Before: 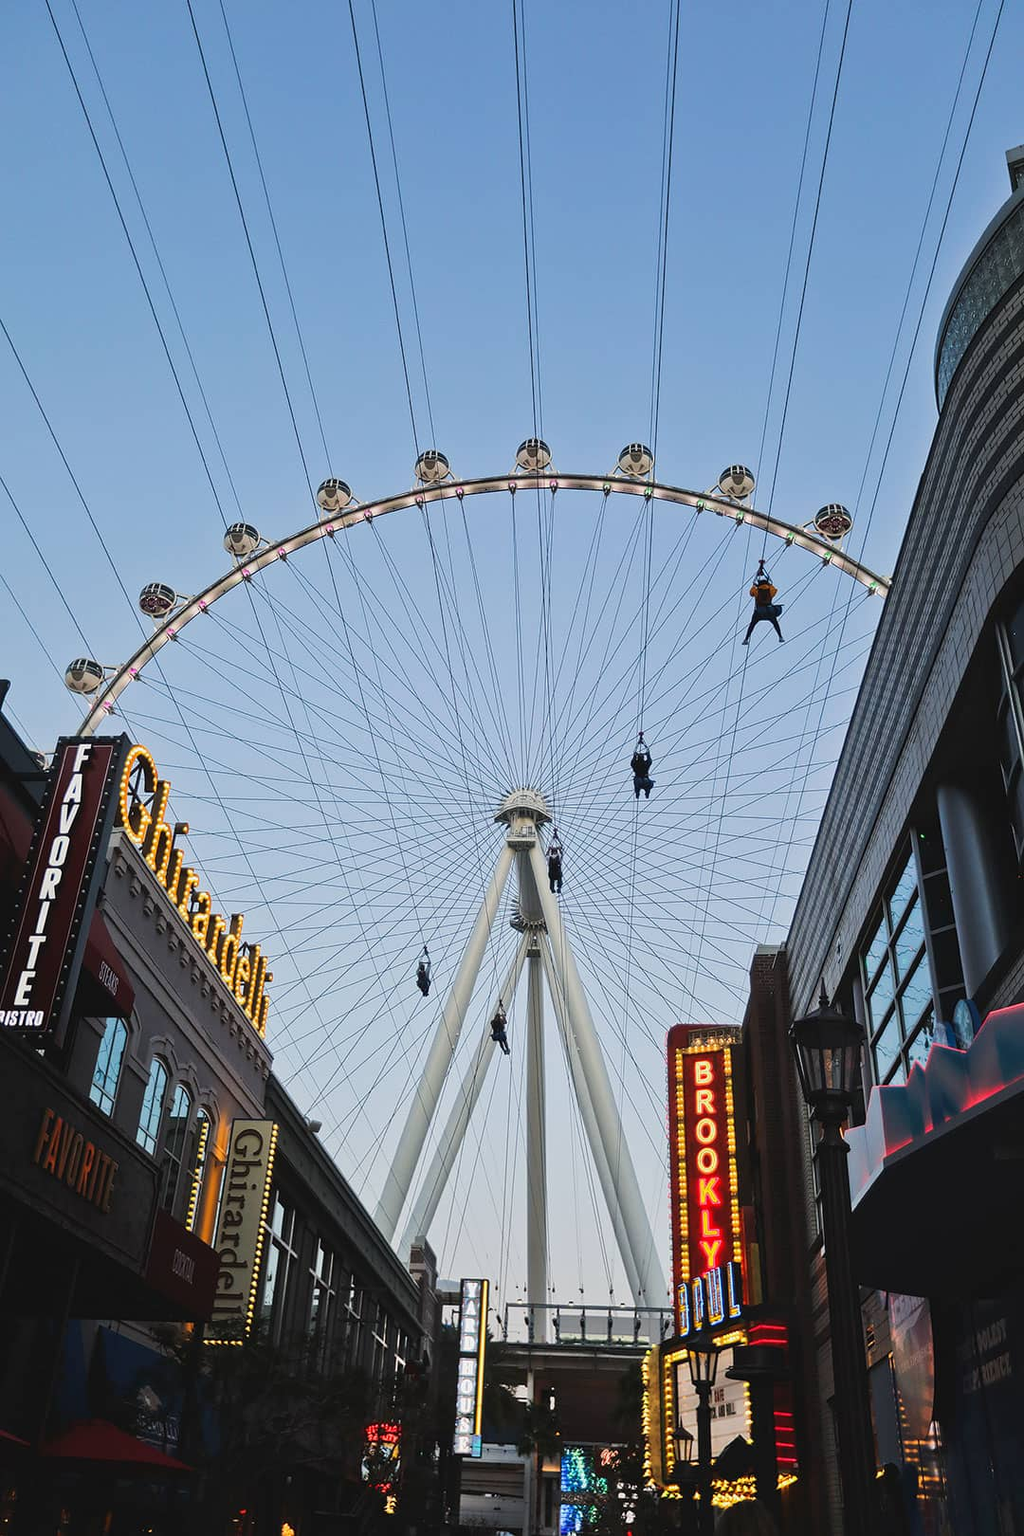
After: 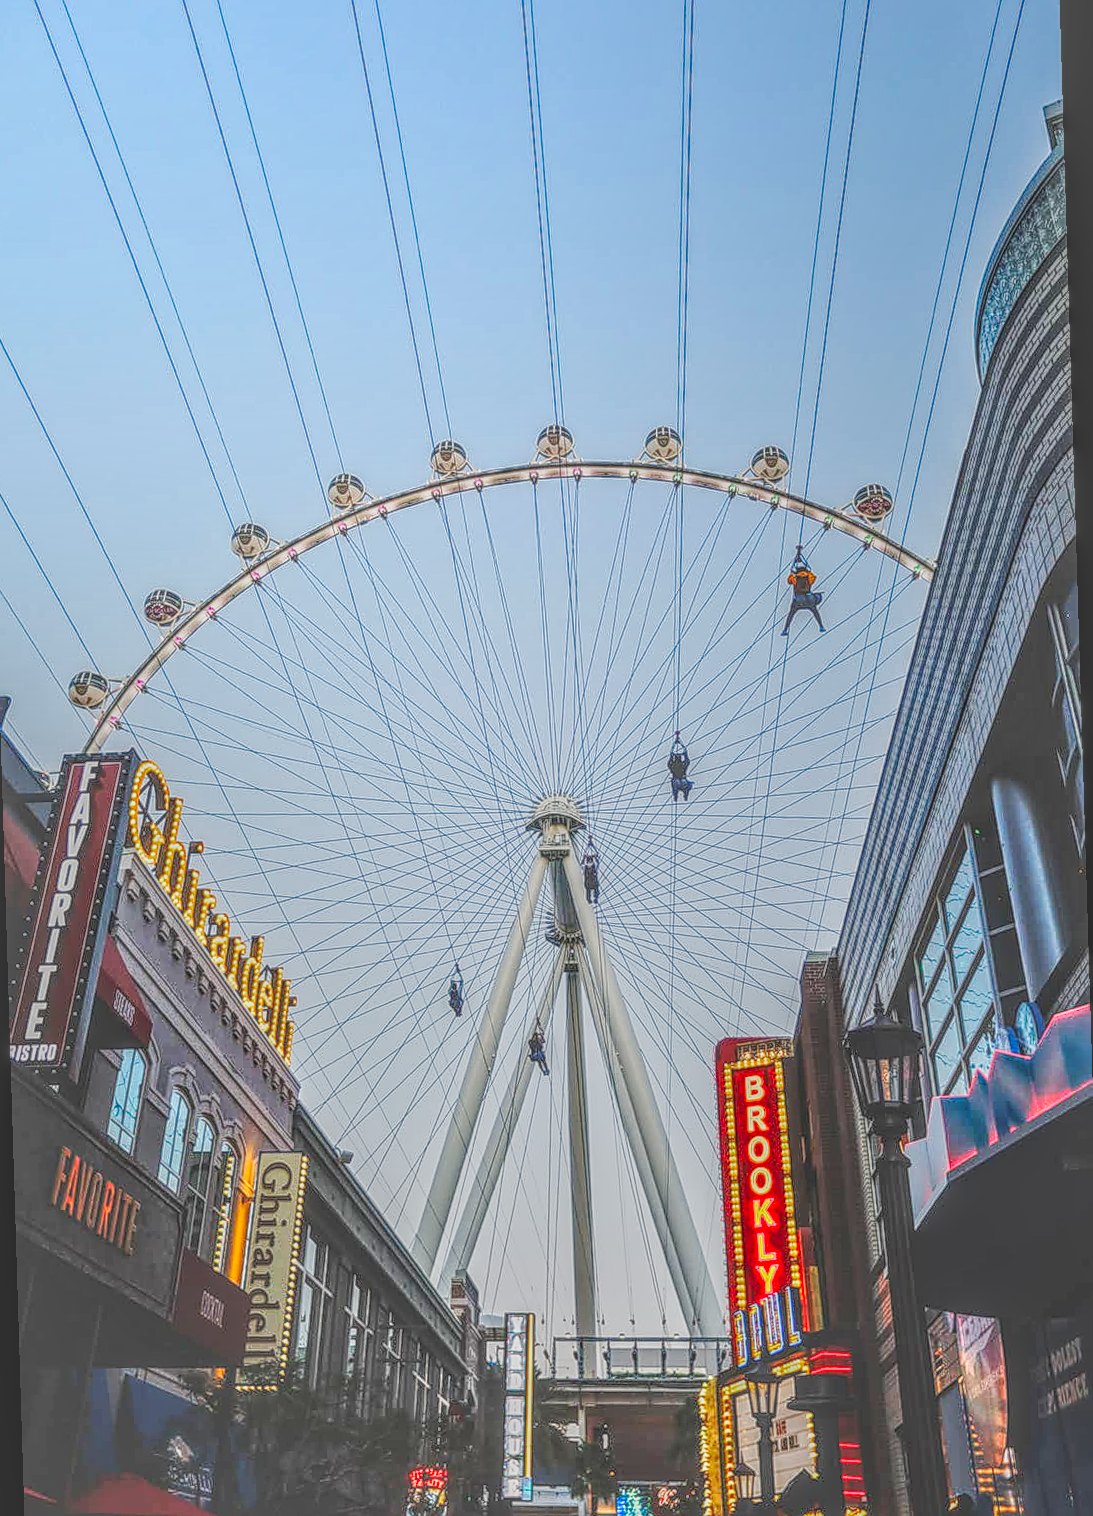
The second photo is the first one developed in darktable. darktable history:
crop: left 1.964%, top 3.251%, right 1.122%, bottom 4.933%
base curve: curves: ch0 [(0, 0.007) (0.028, 0.063) (0.121, 0.311) (0.46, 0.743) (0.859, 0.957) (1, 1)], preserve colors none
tone equalizer: on, module defaults
contrast brightness saturation: contrast 0.09, saturation 0.28
sharpen: on, module defaults
local contrast: highlights 0%, shadows 0%, detail 200%, midtone range 0.25
rotate and perspective: rotation -1.75°, automatic cropping off
